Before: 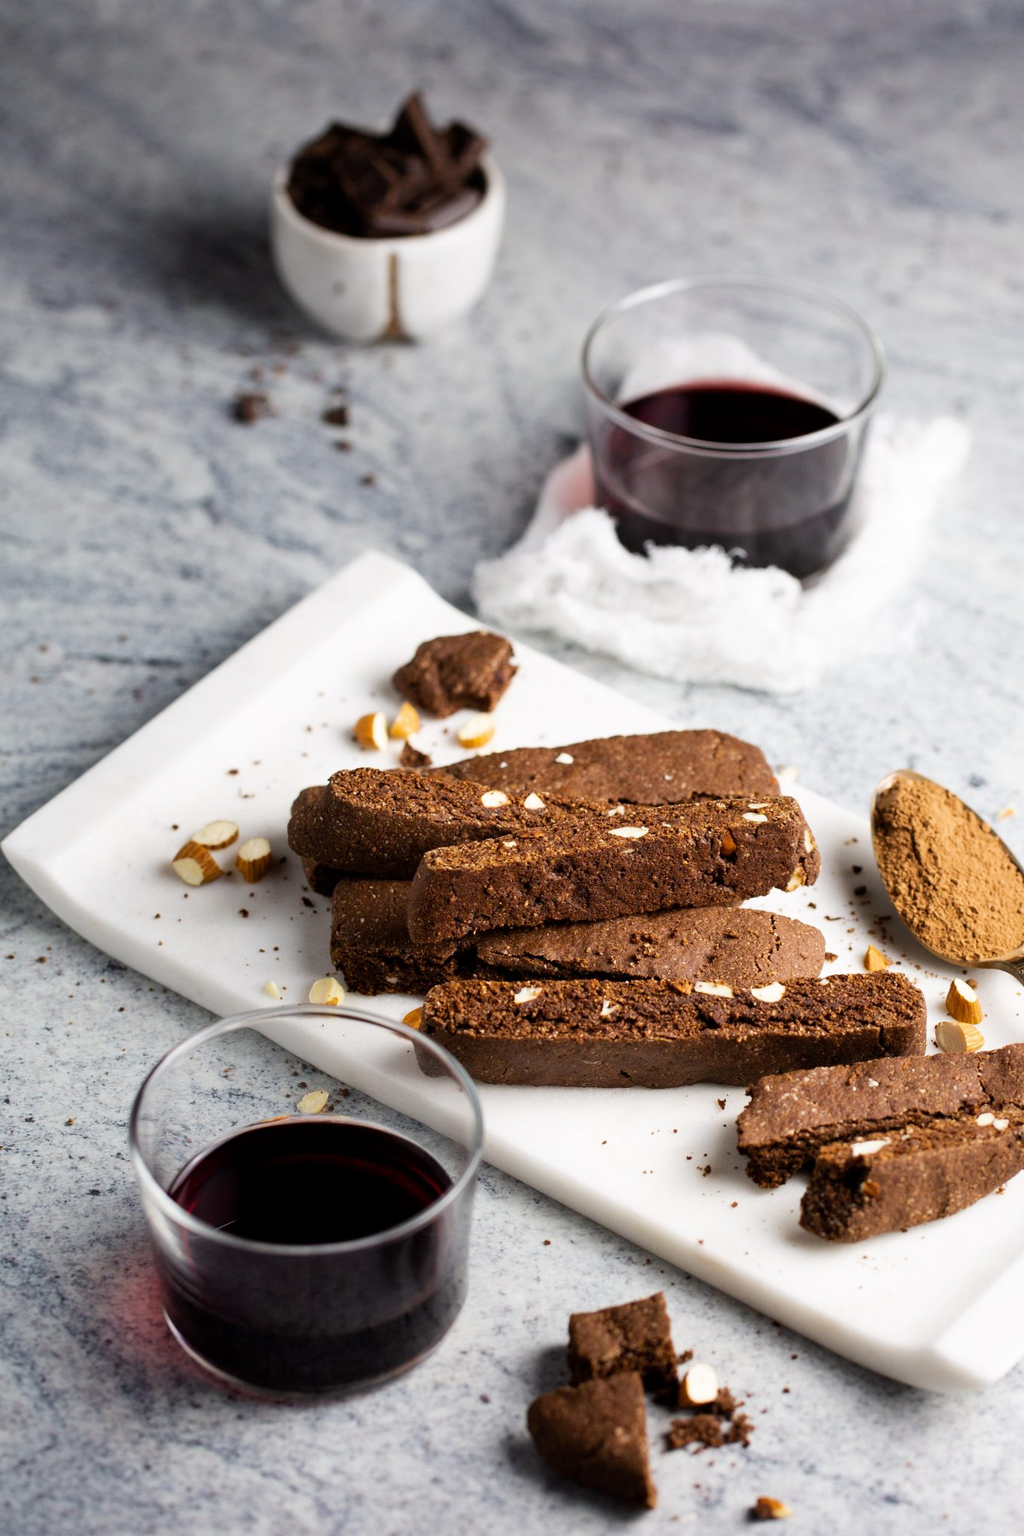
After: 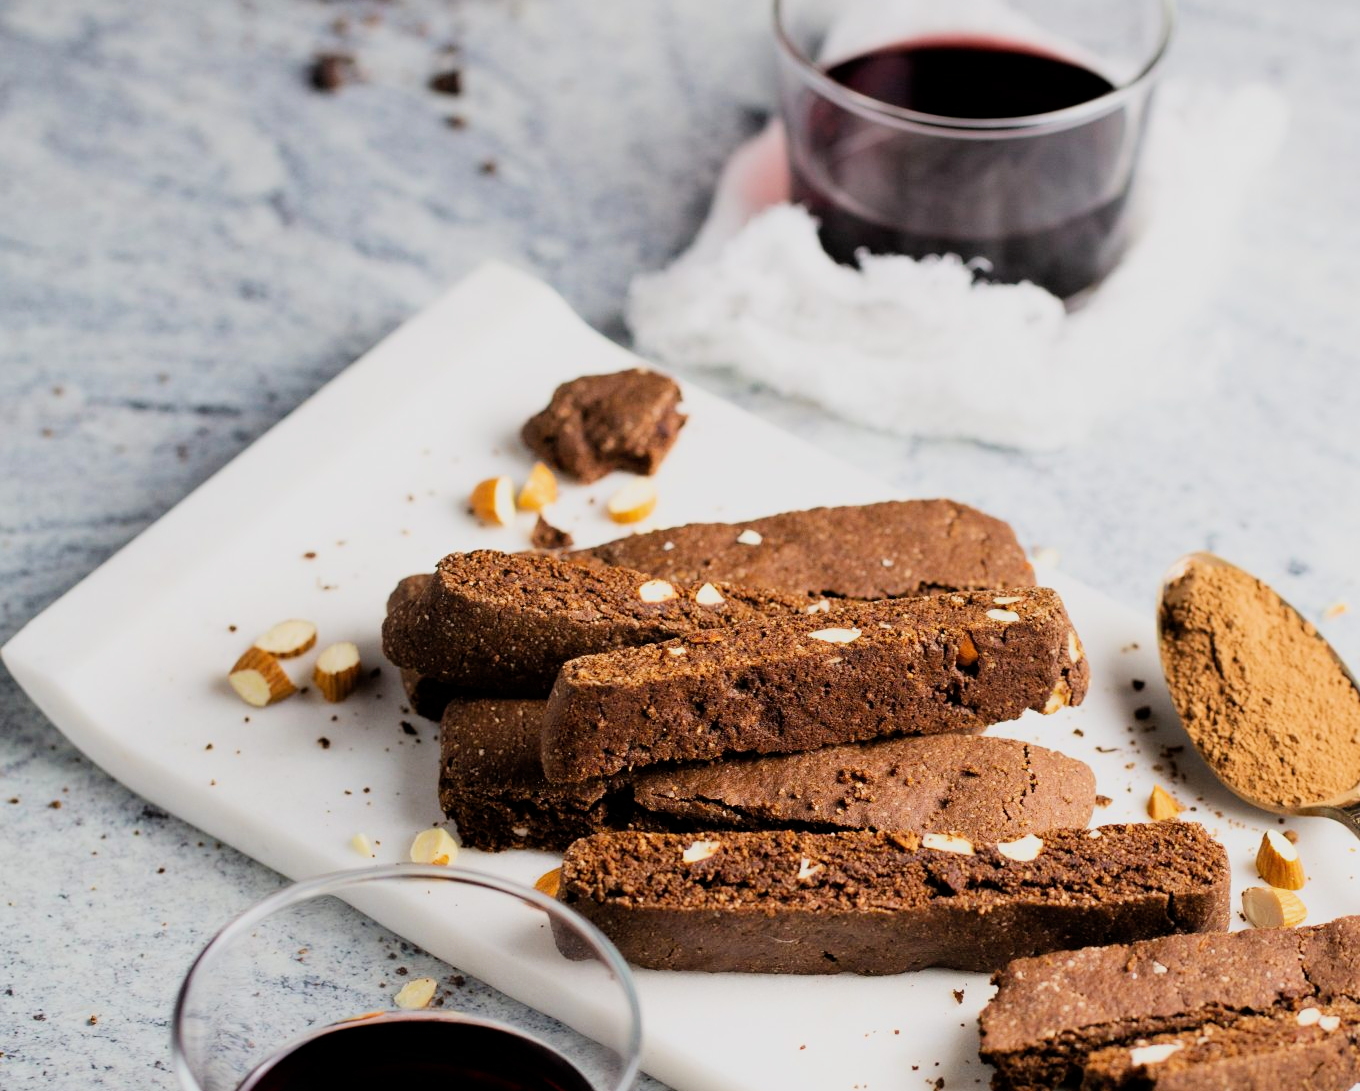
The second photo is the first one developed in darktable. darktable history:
filmic rgb: black relative exposure -7.65 EV, white relative exposure 4.56 EV, hardness 3.61, color science v6 (2022)
crop and rotate: top 23.043%, bottom 23.437%
exposure: black level correction 0, exposure 0.5 EV, compensate exposure bias true, compensate highlight preservation false
